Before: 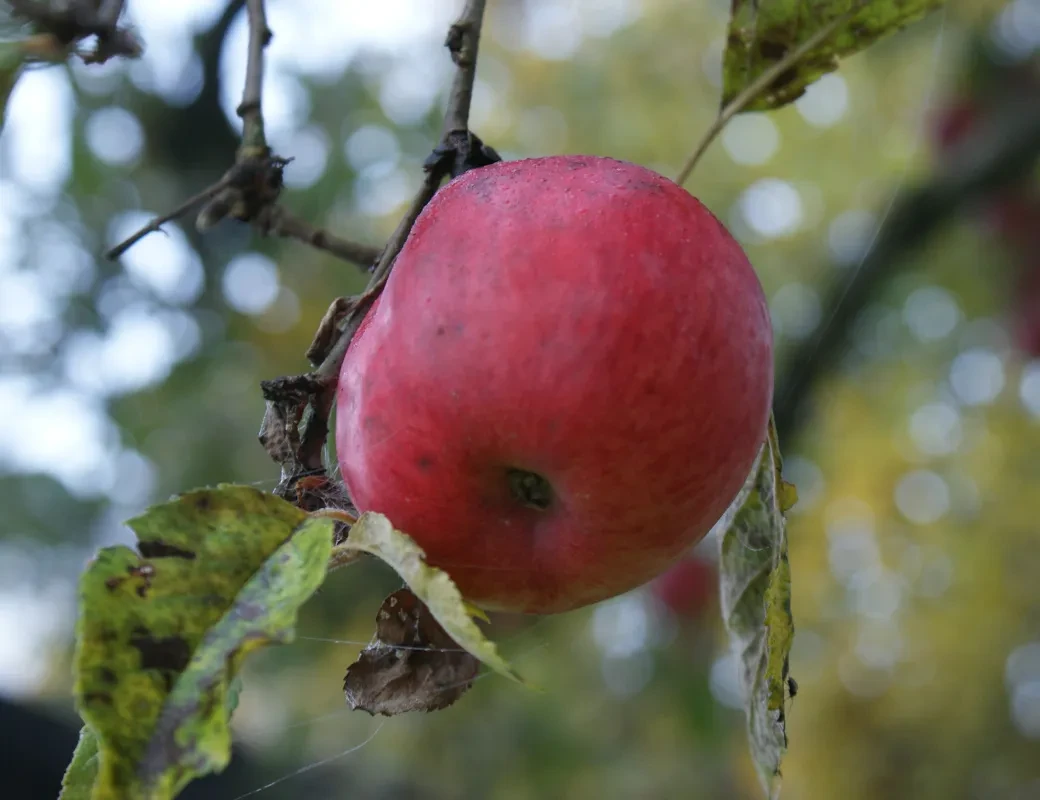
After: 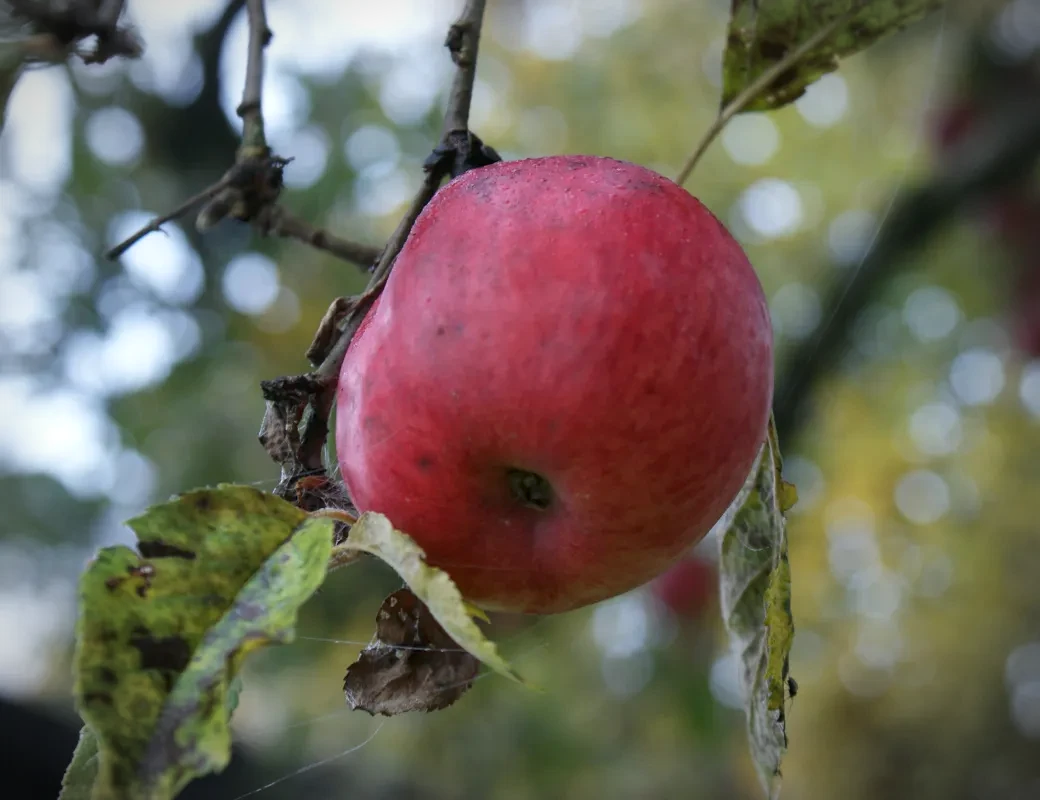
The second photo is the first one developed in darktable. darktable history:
local contrast: mode bilateral grid, contrast 20, coarseness 50, detail 120%, midtone range 0.2
vignetting: fall-off start 87%, automatic ratio true
